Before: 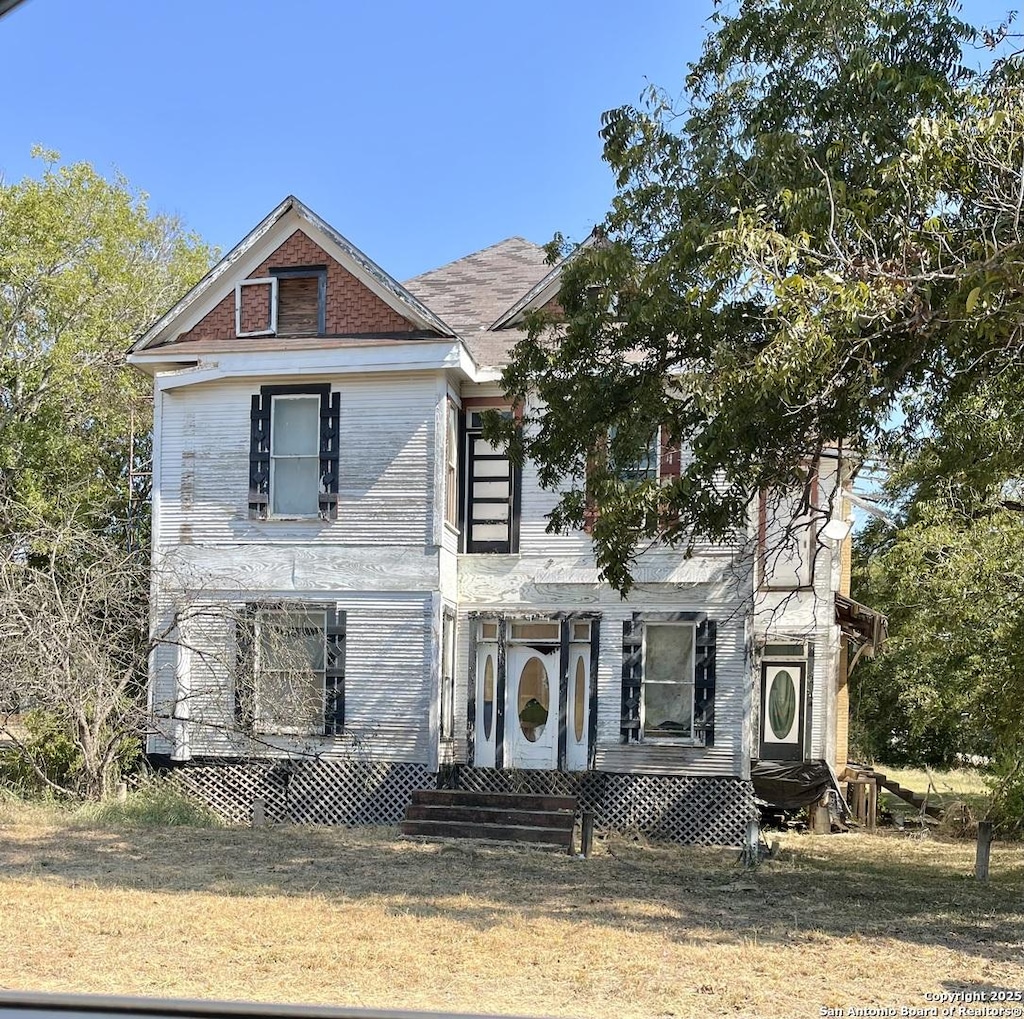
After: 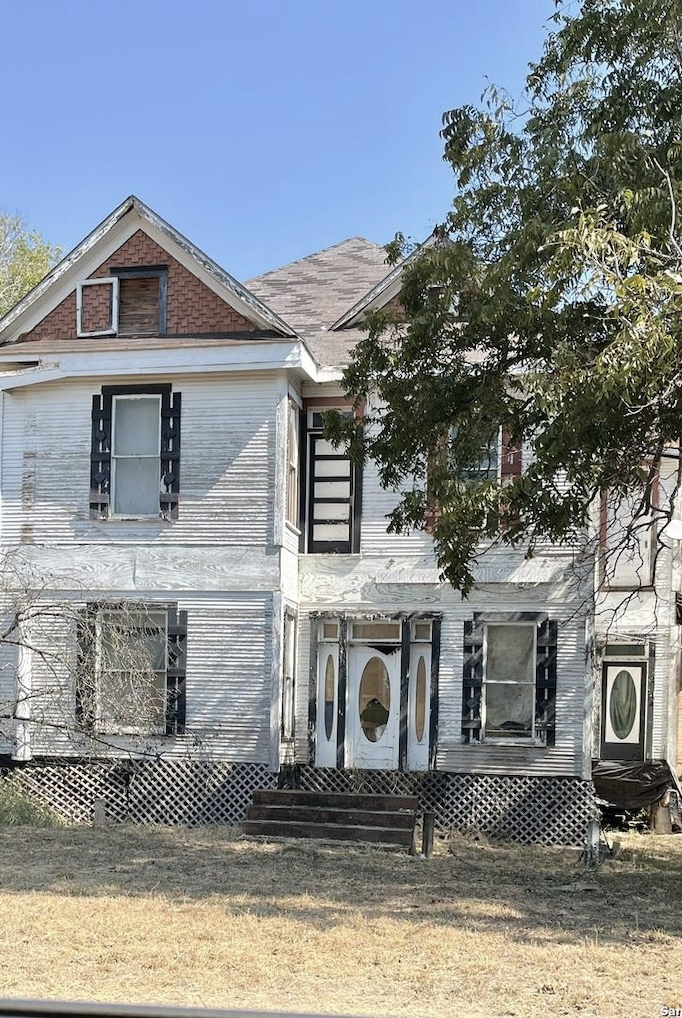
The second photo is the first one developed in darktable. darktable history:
crop and rotate: left 15.546%, right 17.787%
color correction: saturation 0.8
